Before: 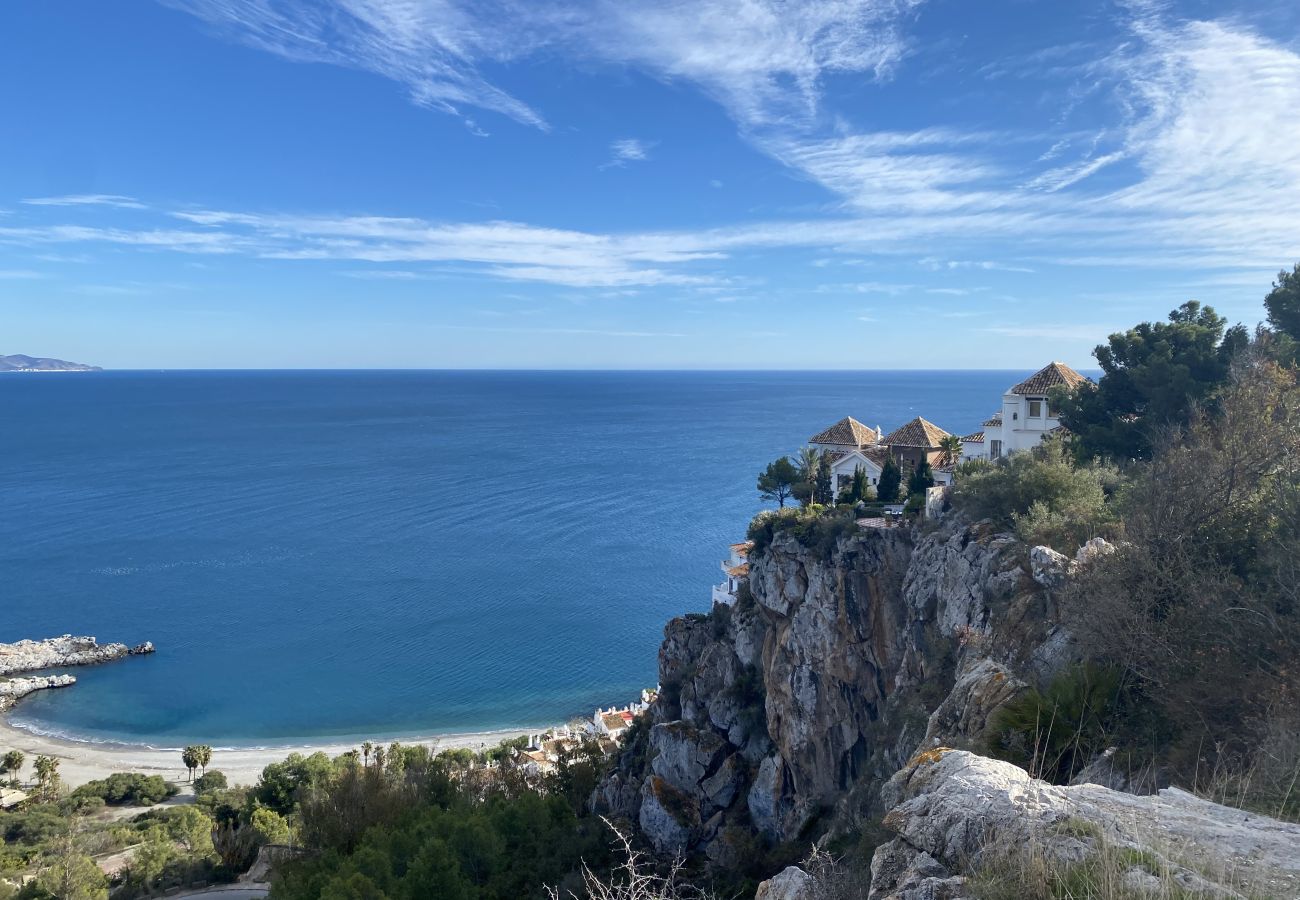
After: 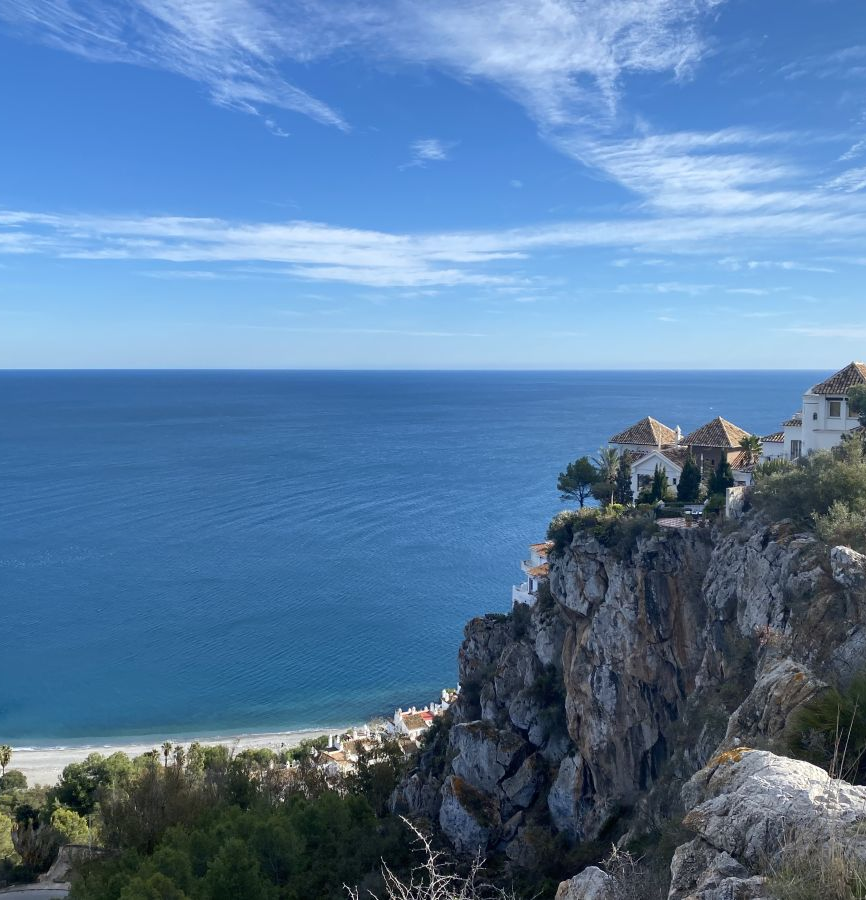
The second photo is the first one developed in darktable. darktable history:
tone equalizer: mask exposure compensation -0.495 EV
crop: left 15.41%, right 17.914%
